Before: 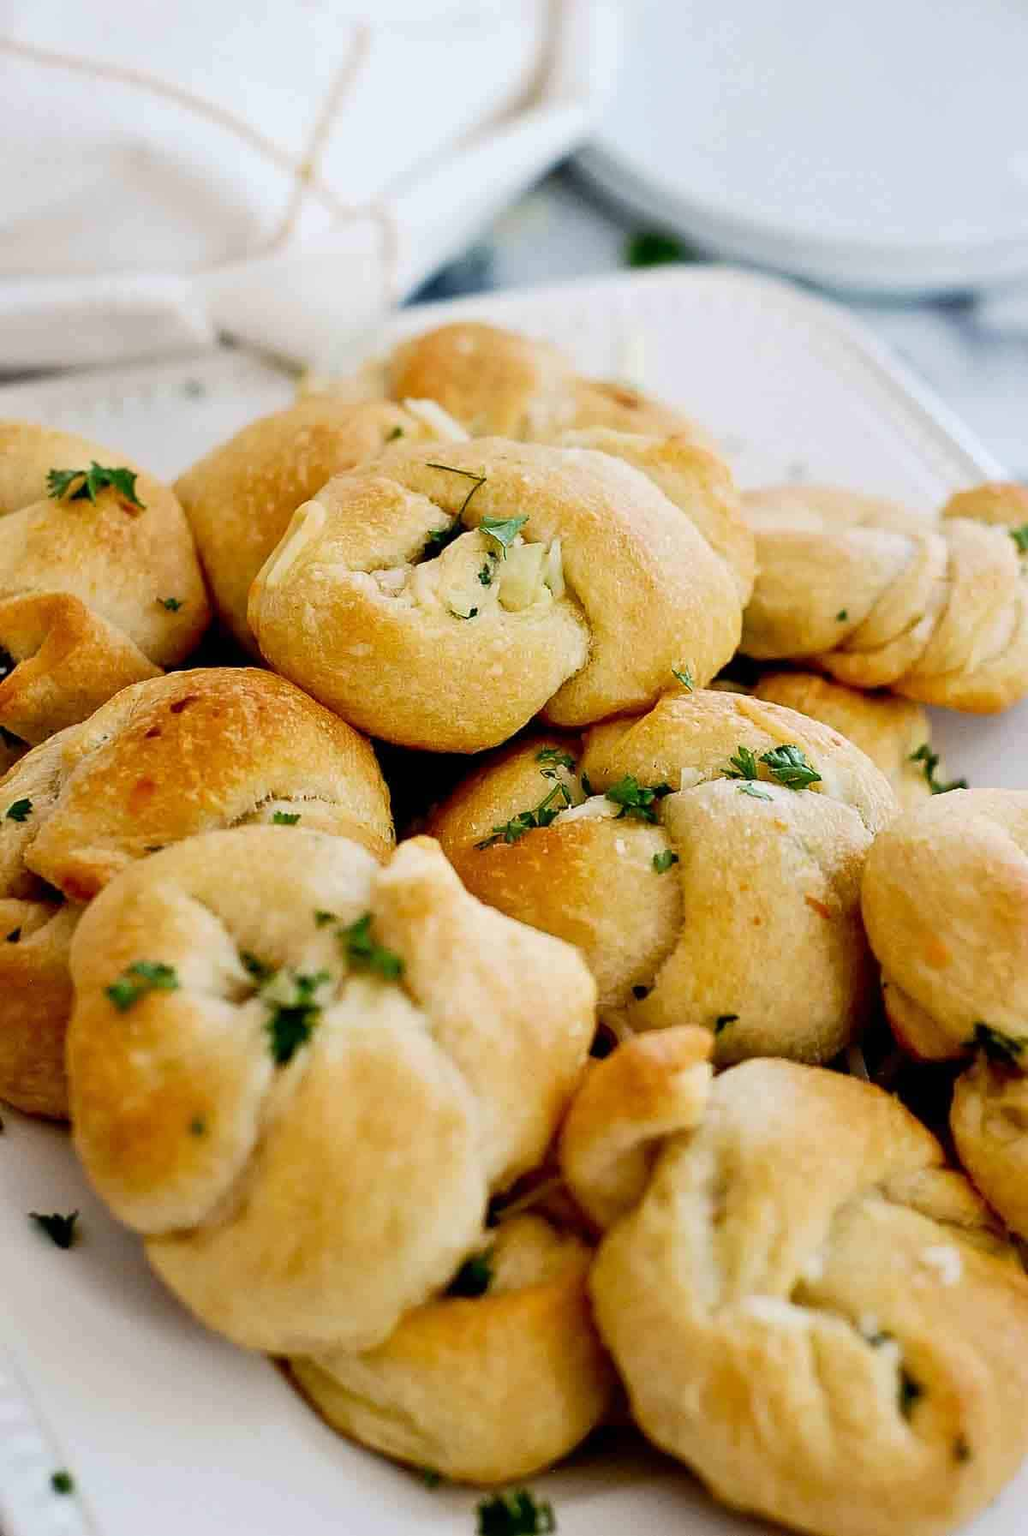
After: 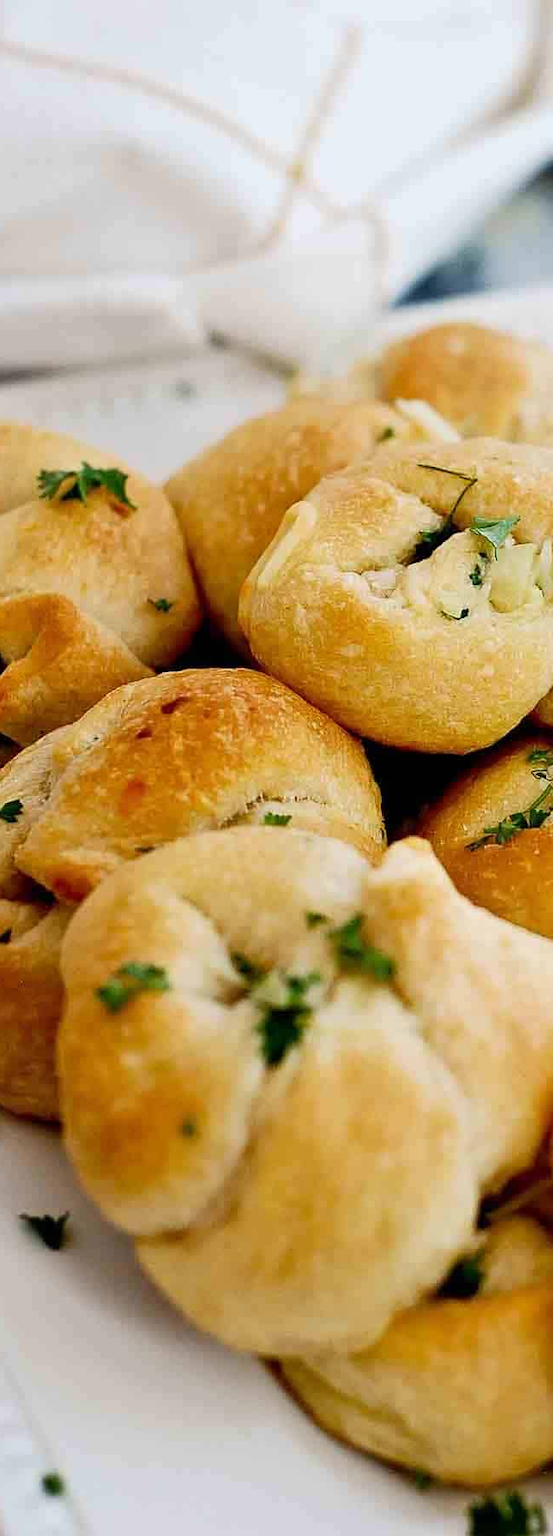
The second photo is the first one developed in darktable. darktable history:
crop: left 0.948%, right 45.266%, bottom 0.082%
